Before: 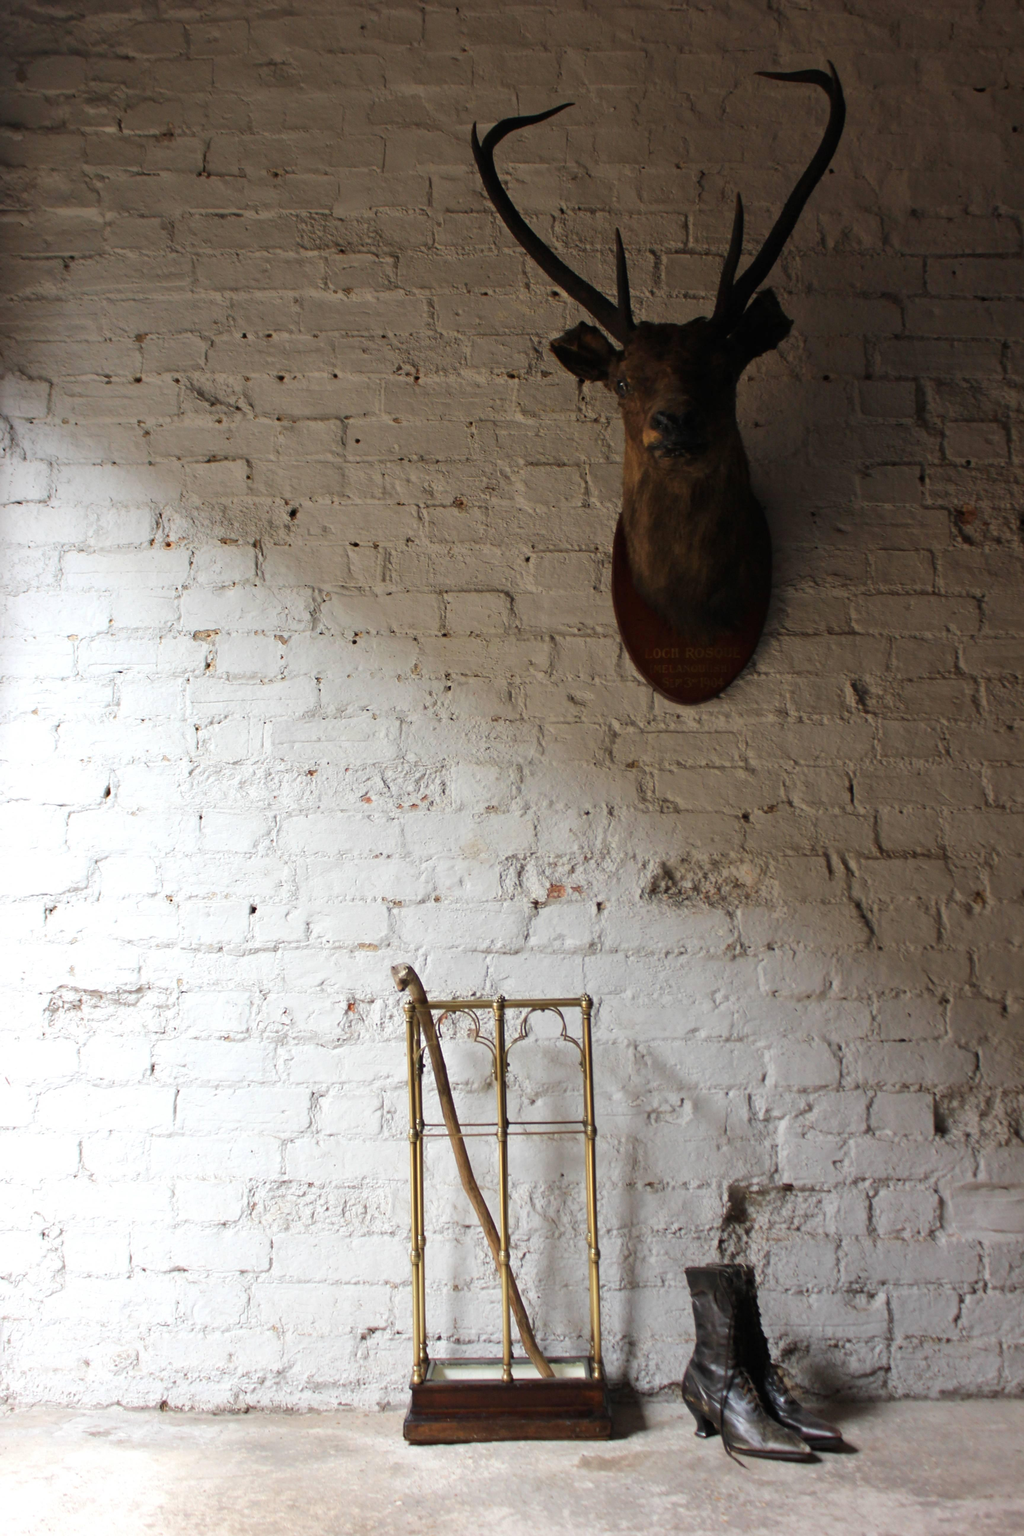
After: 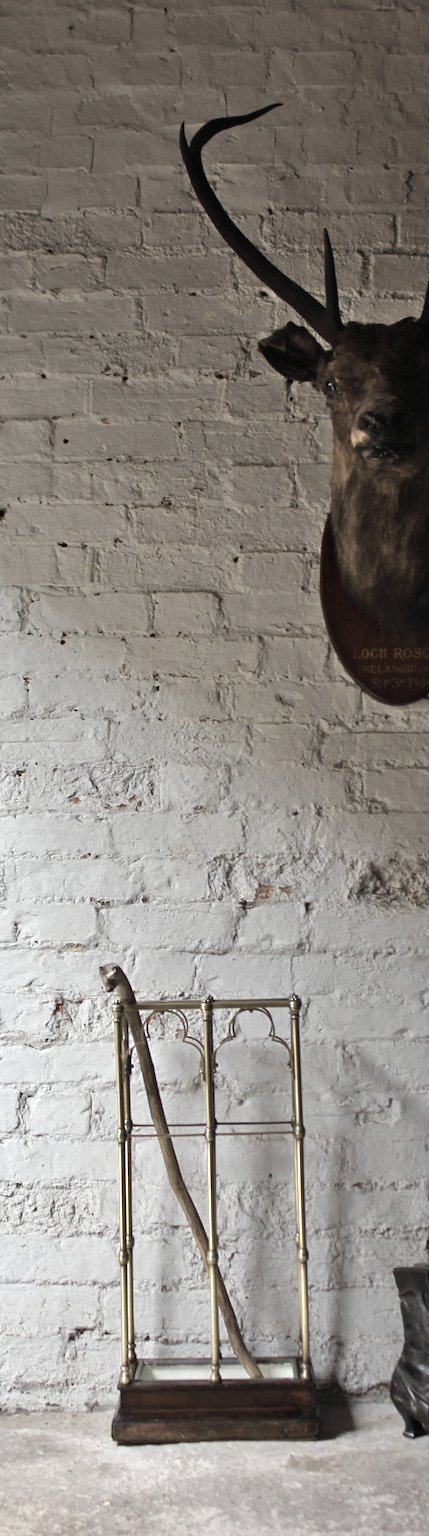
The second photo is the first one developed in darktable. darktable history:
crop: left 28.557%, right 29.486%
color zones: curves: ch0 [(0.25, 0.667) (0.758, 0.368)]; ch1 [(0.215, 0.245) (0.761, 0.373)]; ch2 [(0.247, 0.554) (0.761, 0.436)]
shadows and highlights: low approximation 0.01, soften with gaussian
